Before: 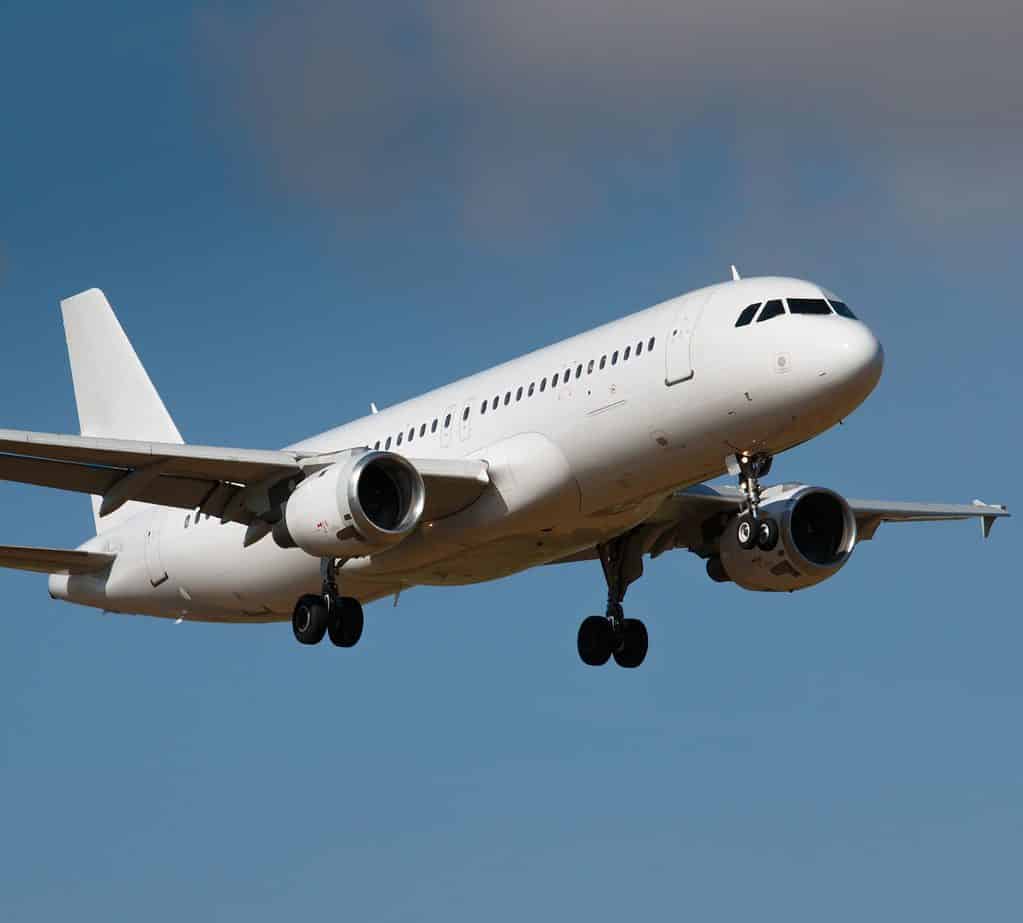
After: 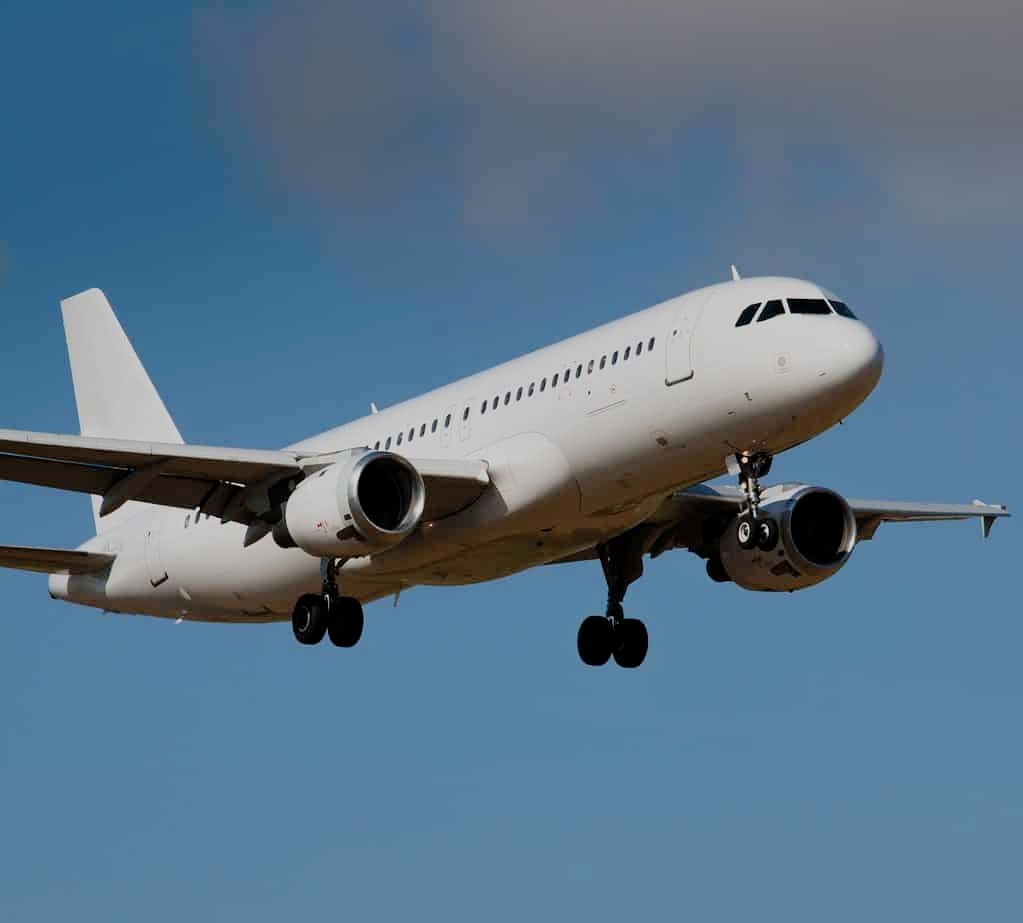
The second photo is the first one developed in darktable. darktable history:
color balance rgb: perceptual saturation grading › global saturation 0.994%, global vibrance 21.064%
filmic rgb: black relative exposure -7.24 EV, white relative exposure 5.05 EV, hardness 3.21
